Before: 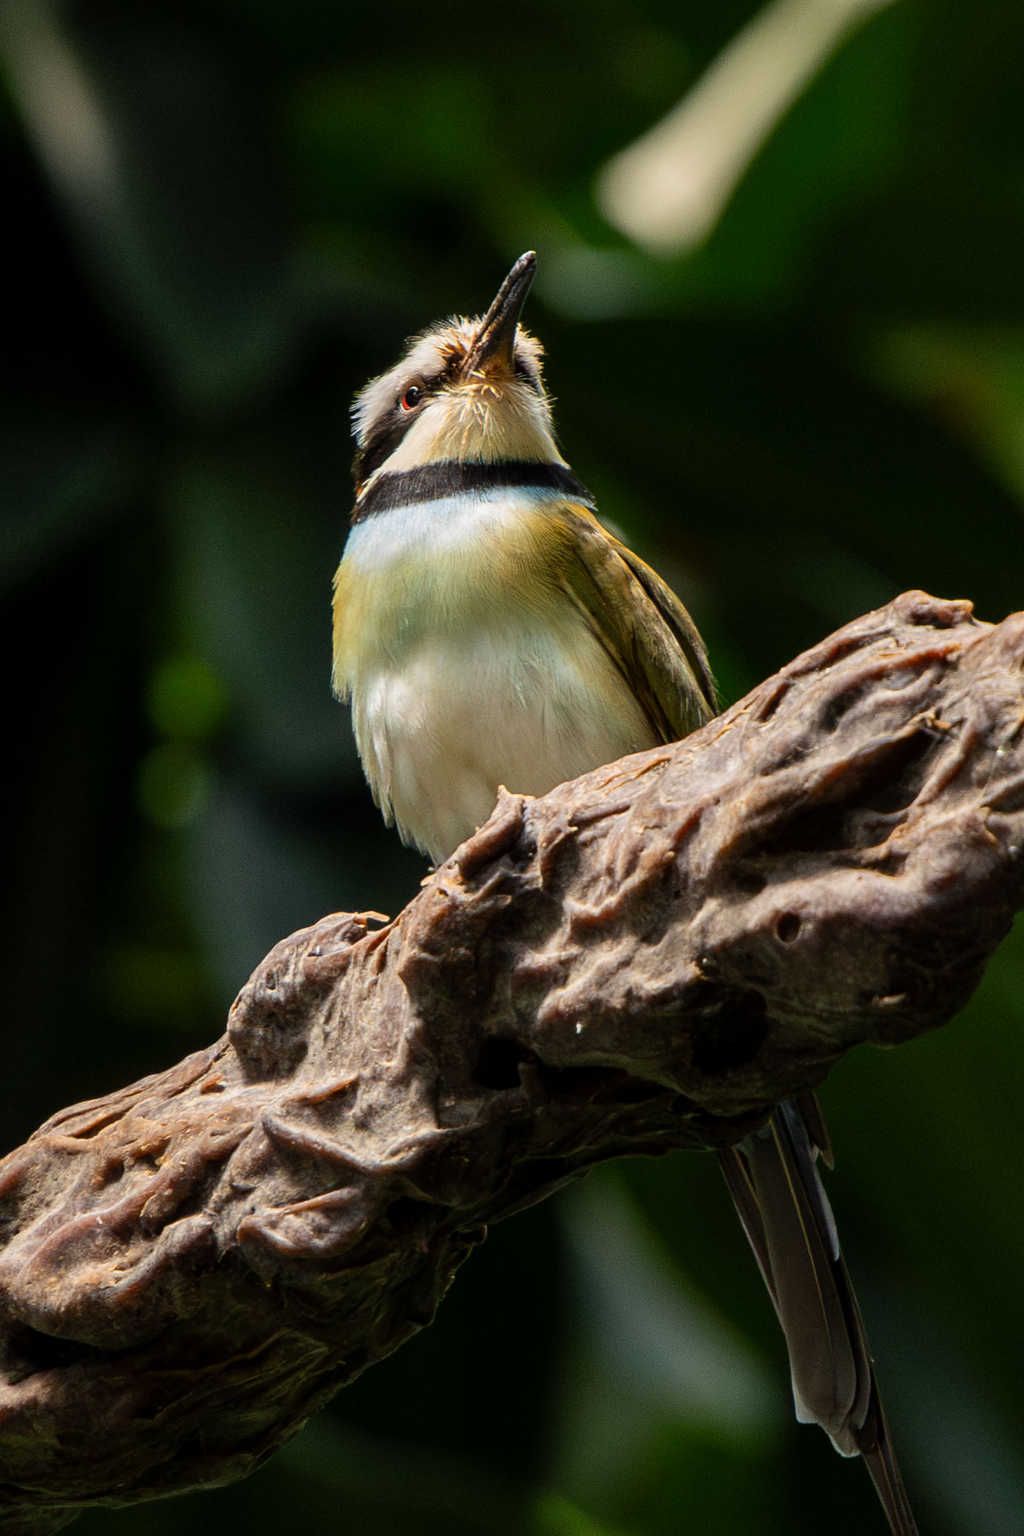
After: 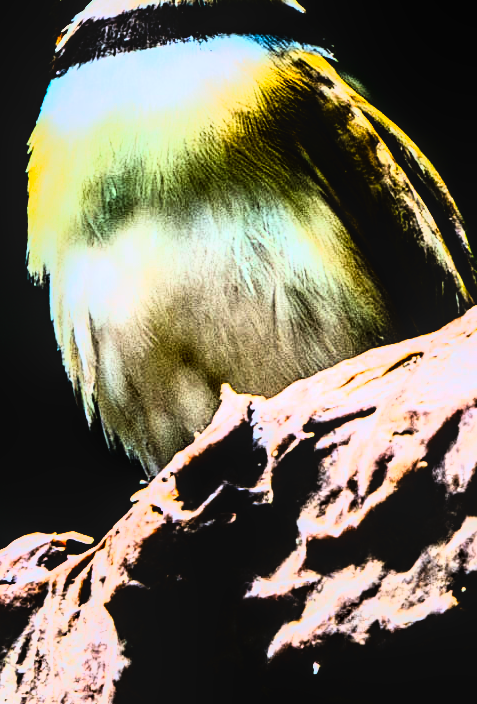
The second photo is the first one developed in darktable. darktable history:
color calibration: illuminant custom, x 0.371, y 0.381, temperature 4282.27 K
crop: left 30.23%, top 29.831%, right 29.846%, bottom 30.217%
local contrast: on, module defaults
contrast brightness saturation: contrast 0.121, brightness -0.121, saturation 0.201
exposure: black level correction 0.016, exposure -0.009 EV, compensate exposure bias true, compensate highlight preservation false
base curve: curves: ch0 [(0, 0) (0.073, 0.04) (0.157, 0.139) (0.492, 0.492) (0.758, 0.758) (1, 1)], preserve colors none
tone curve: curves: ch0 [(0, 0) (0.003, 0) (0.011, 0.001) (0.025, 0.003) (0.044, 0.003) (0.069, 0.006) (0.1, 0.009) (0.136, 0.014) (0.177, 0.029) (0.224, 0.061) (0.277, 0.127) (0.335, 0.218) (0.399, 0.38) (0.468, 0.588) (0.543, 0.809) (0.623, 0.947) (0.709, 0.987) (0.801, 0.99) (0.898, 0.99) (1, 1)], color space Lab, linked channels, preserve colors none
